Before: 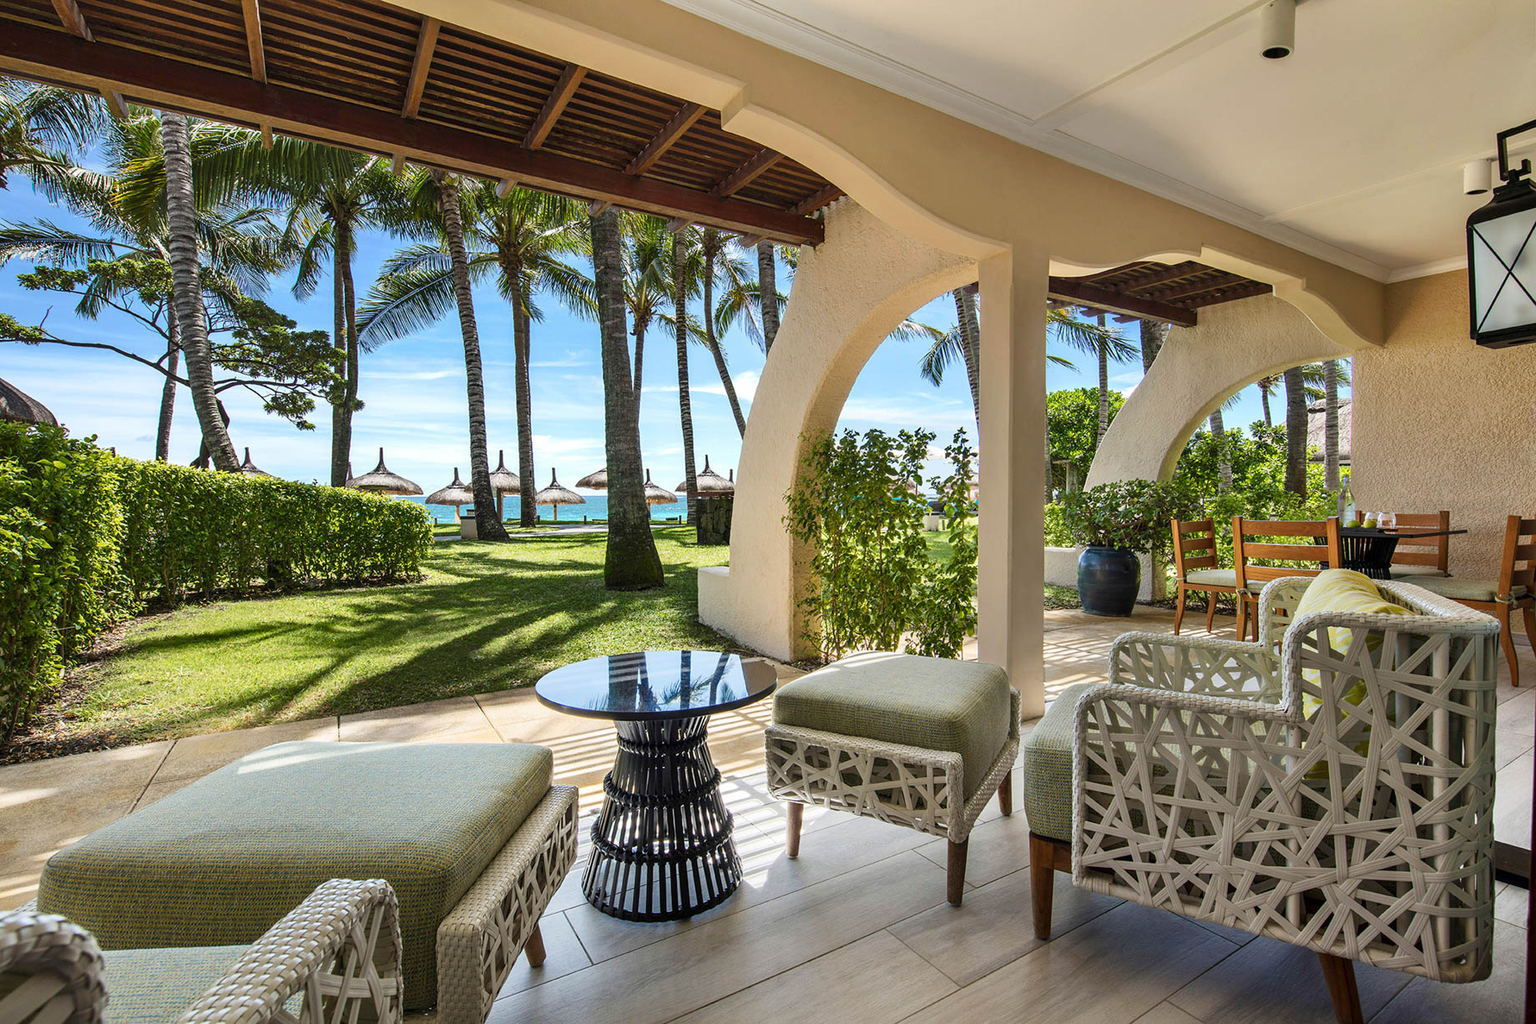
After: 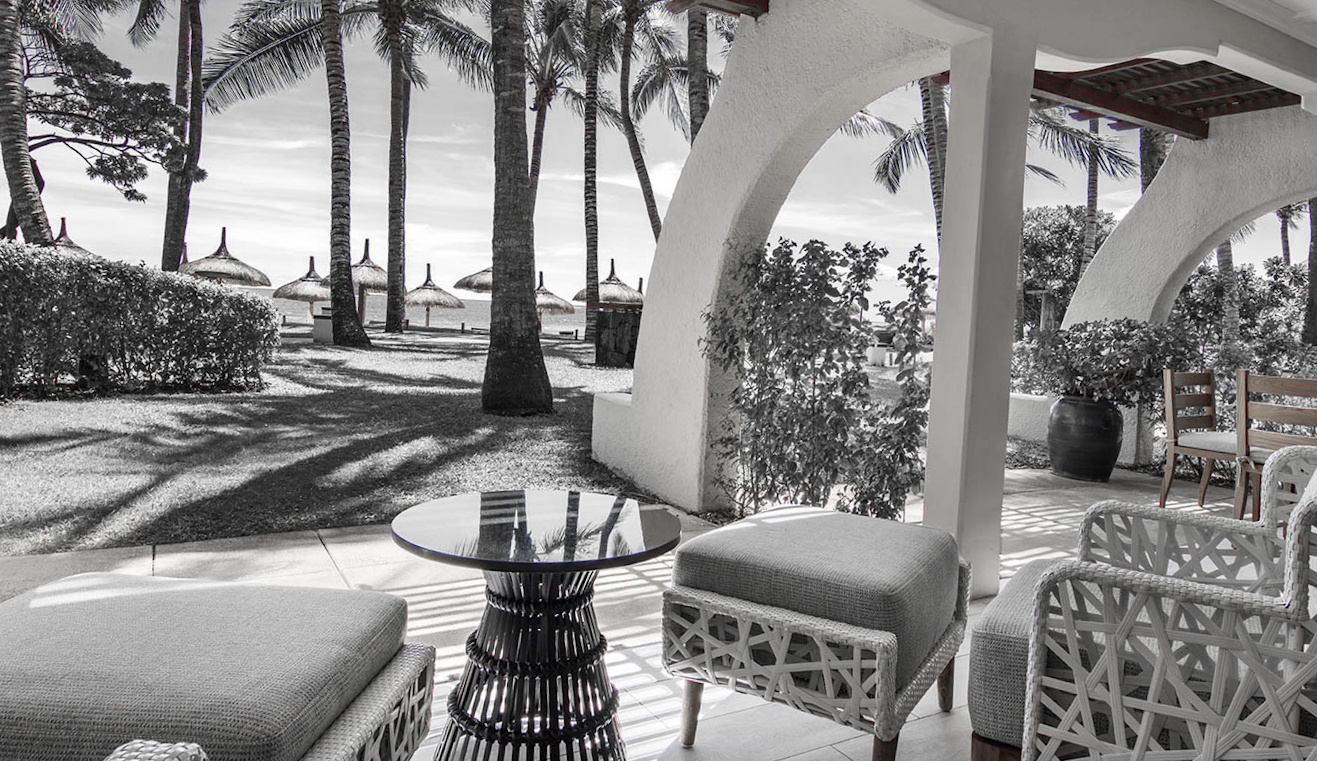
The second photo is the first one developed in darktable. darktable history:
crop and rotate: angle -3.37°, left 9.79%, top 20.73%, right 12.42%, bottom 11.82%
color zones: curves: ch0 [(0, 0.278) (0.143, 0.5) (0.286, 0.5) (0.429, 0.5) (0.571, 0.5) (0.714, 0.5) (0.857, 0.5) (1, 0.5)]; ch1 [(0, 1) (0.143, 0.165) (0.286, 0) (0.429, 0) (0.571, 0) (0.714, 0) (0.857, 0.5) (1, 0.5)]; ch2 [(0, 0.508) (0.143, 0.5) (0.286, 0.5) (0.429, 0.5) (0.571, 0.5) (0.714, 0.5) (0.857, 0.5) (1, 0.5)]
